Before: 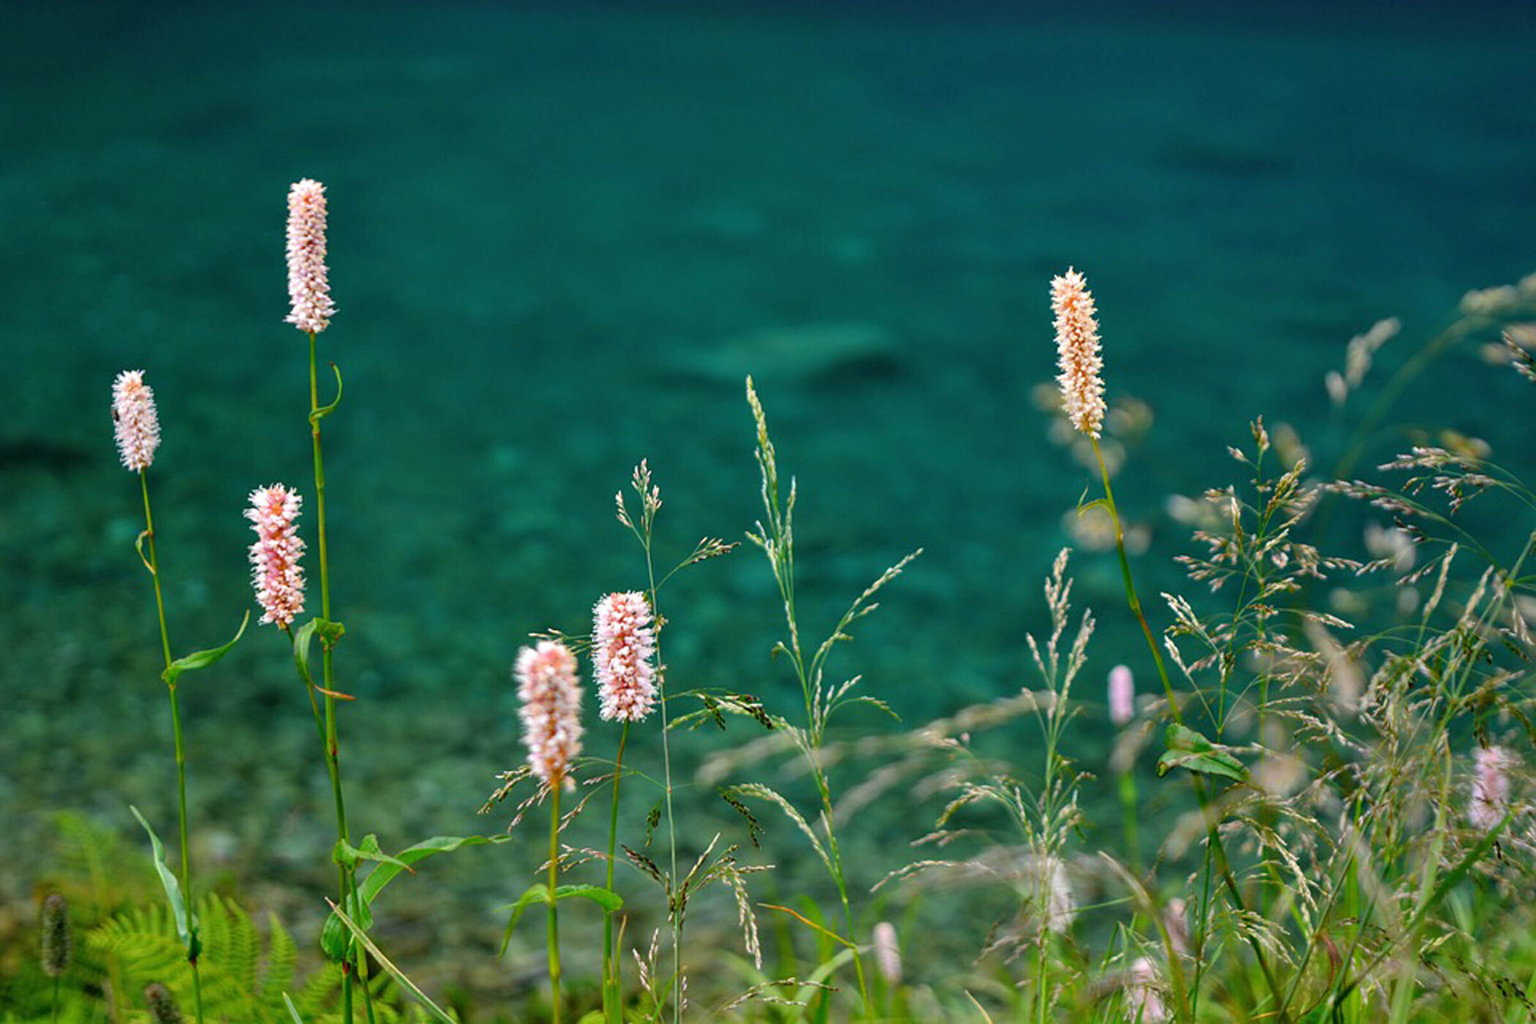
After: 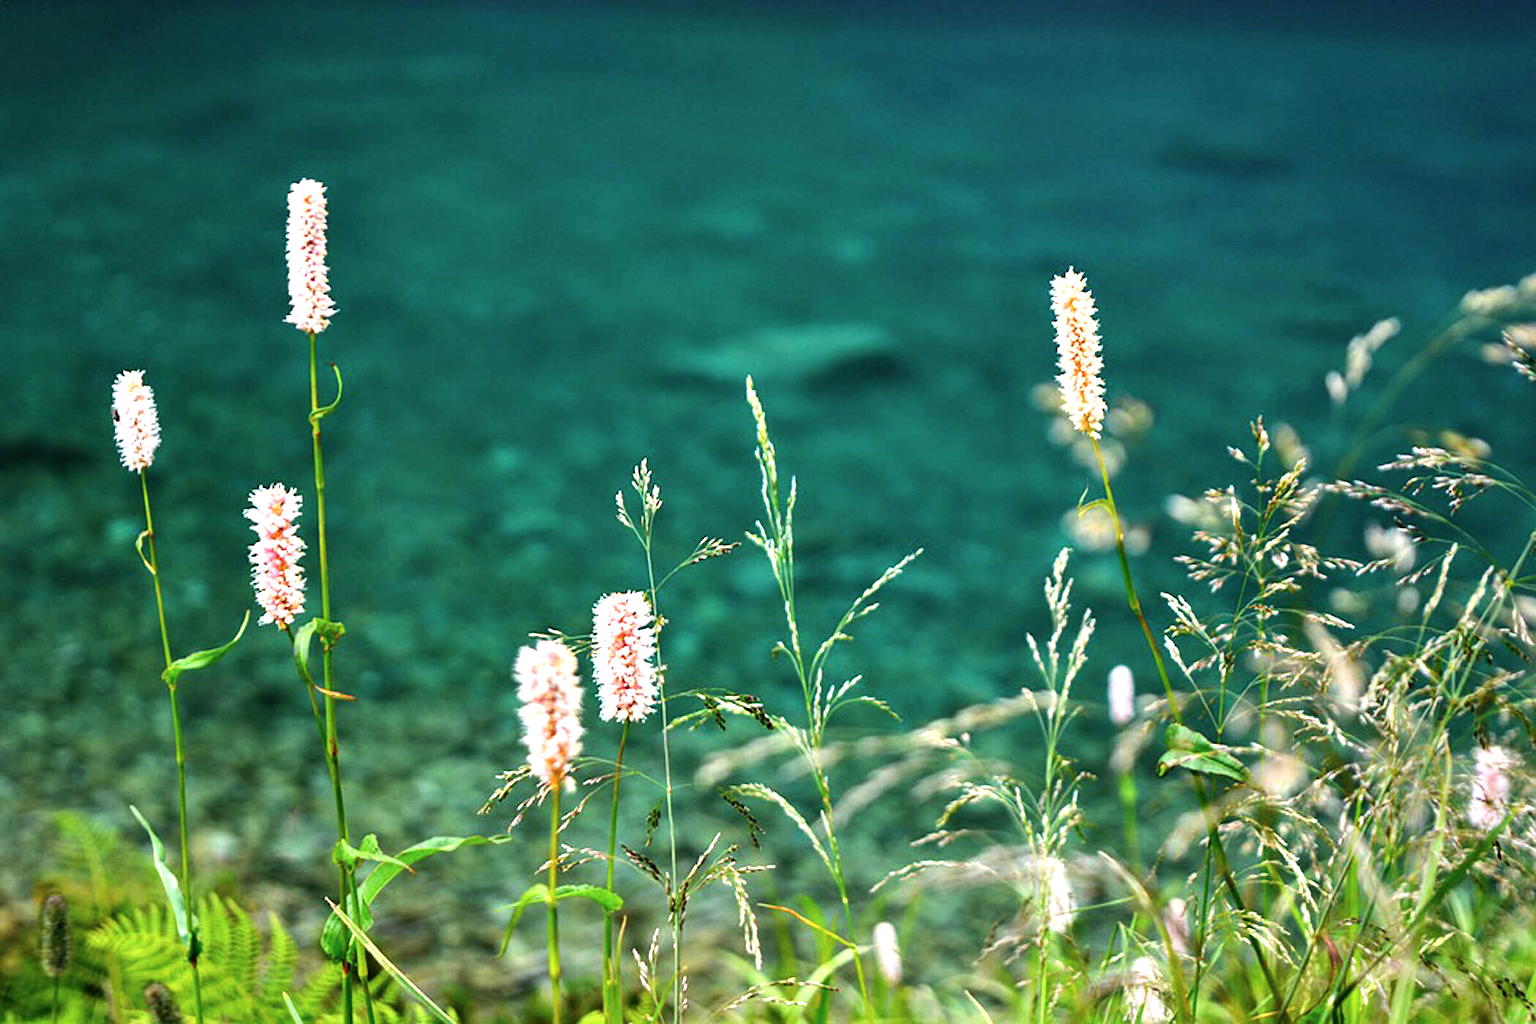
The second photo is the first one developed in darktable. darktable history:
exposure: exposure 0.6 EV, compensate highlight preservation false
tone equalizer: -8 EV -0.75 EV, -7 EV -0.7 EV, -6 EV -0.6 EV, -5 EV -0.4 EV, -3 EV 0.4 EV, -2 EV 0.6 EV, -1 EV 0.7 EV, +0 EV 0.75 EV, edges refinement/feathering 500, mask exposure compensation -1.57 EV, preserve details no
contrast brightness saturation: saturation -0.05
